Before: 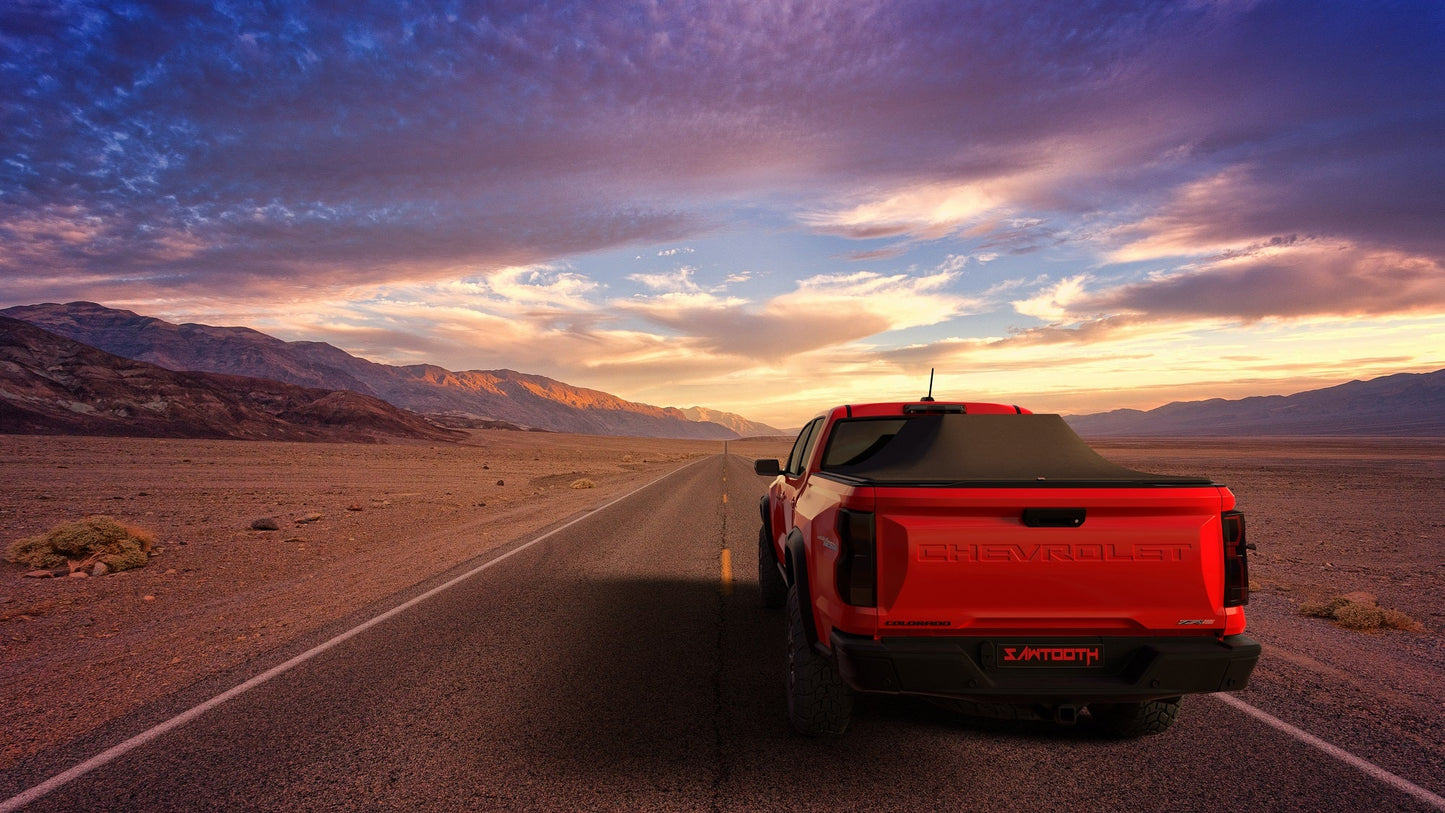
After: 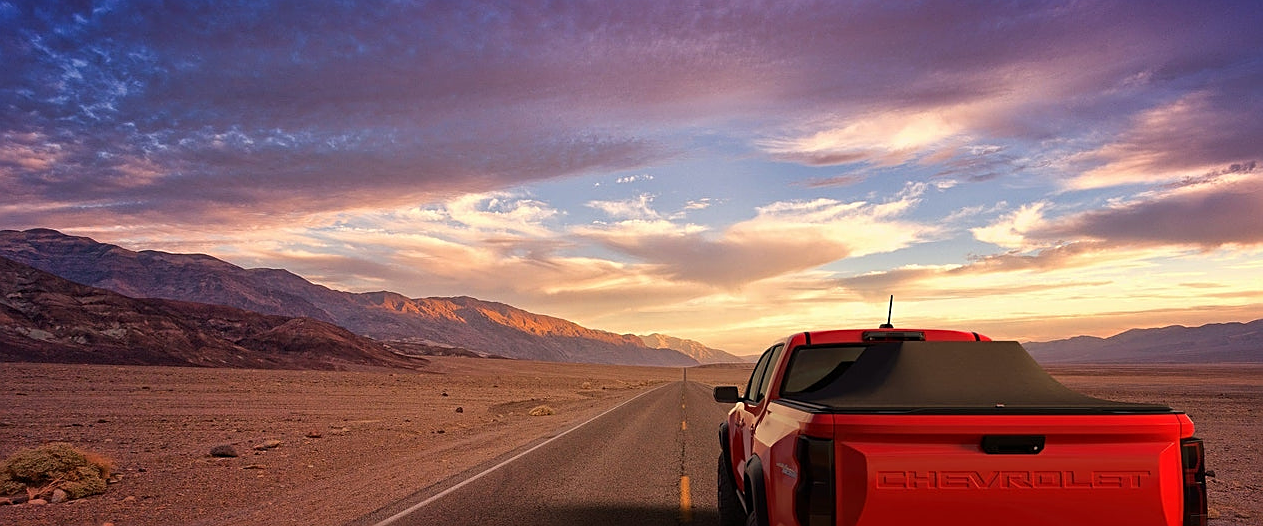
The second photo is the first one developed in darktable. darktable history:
crop: left 2.9%, top 9.005%, right 9.642%, bottom 26.28%
sharpen: on, module defaults
